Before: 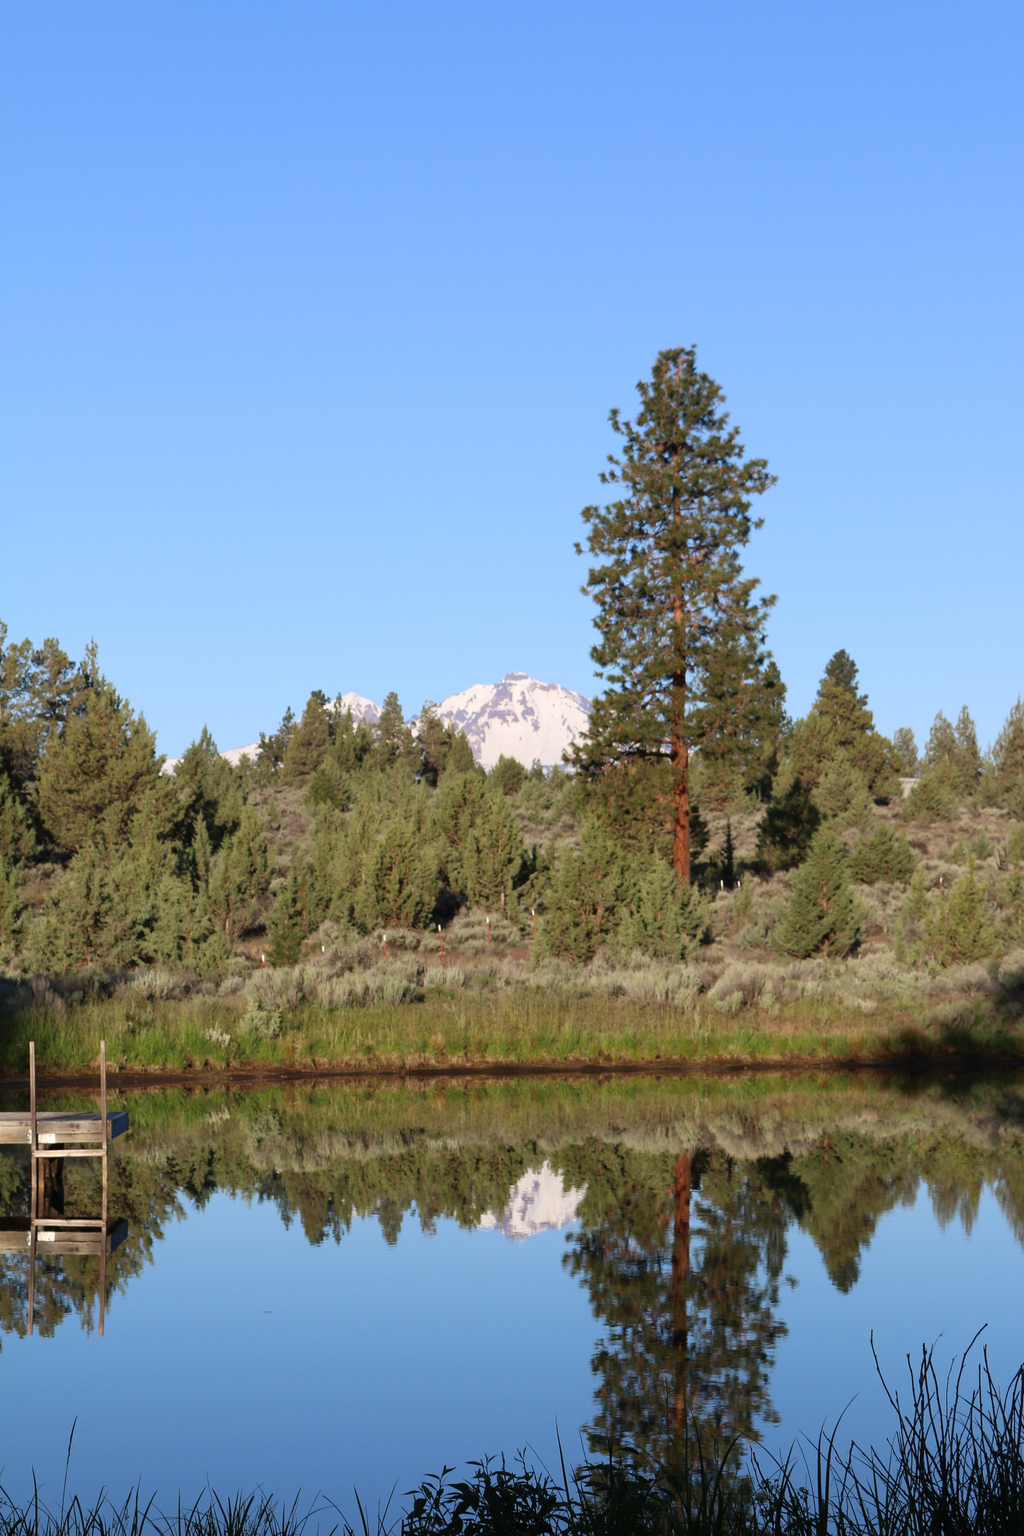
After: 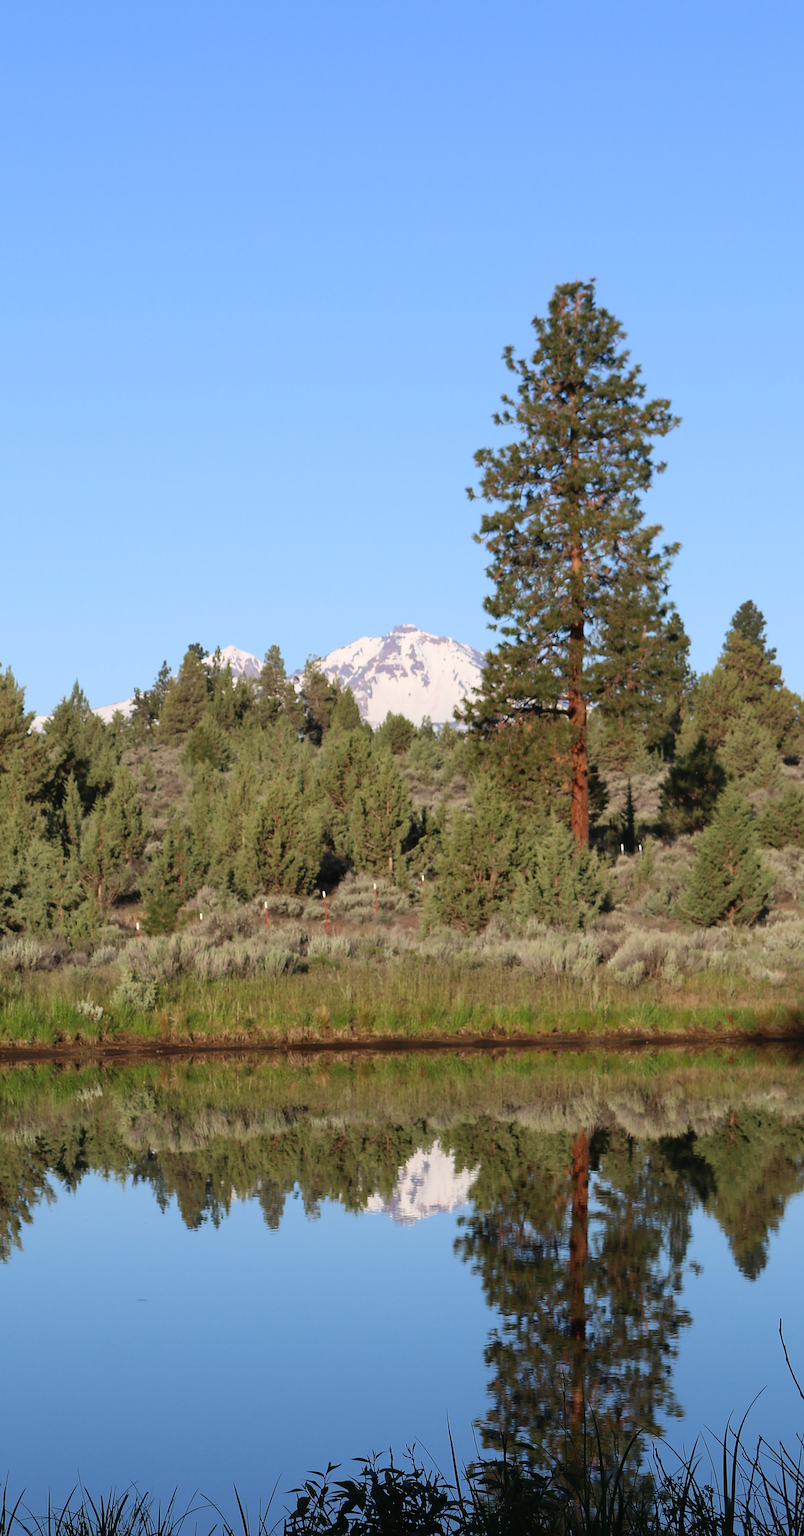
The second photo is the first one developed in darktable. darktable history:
sharpen: on, module defaults
crop and rotate: left 13.019%, top 5.308%, right 12.544%
